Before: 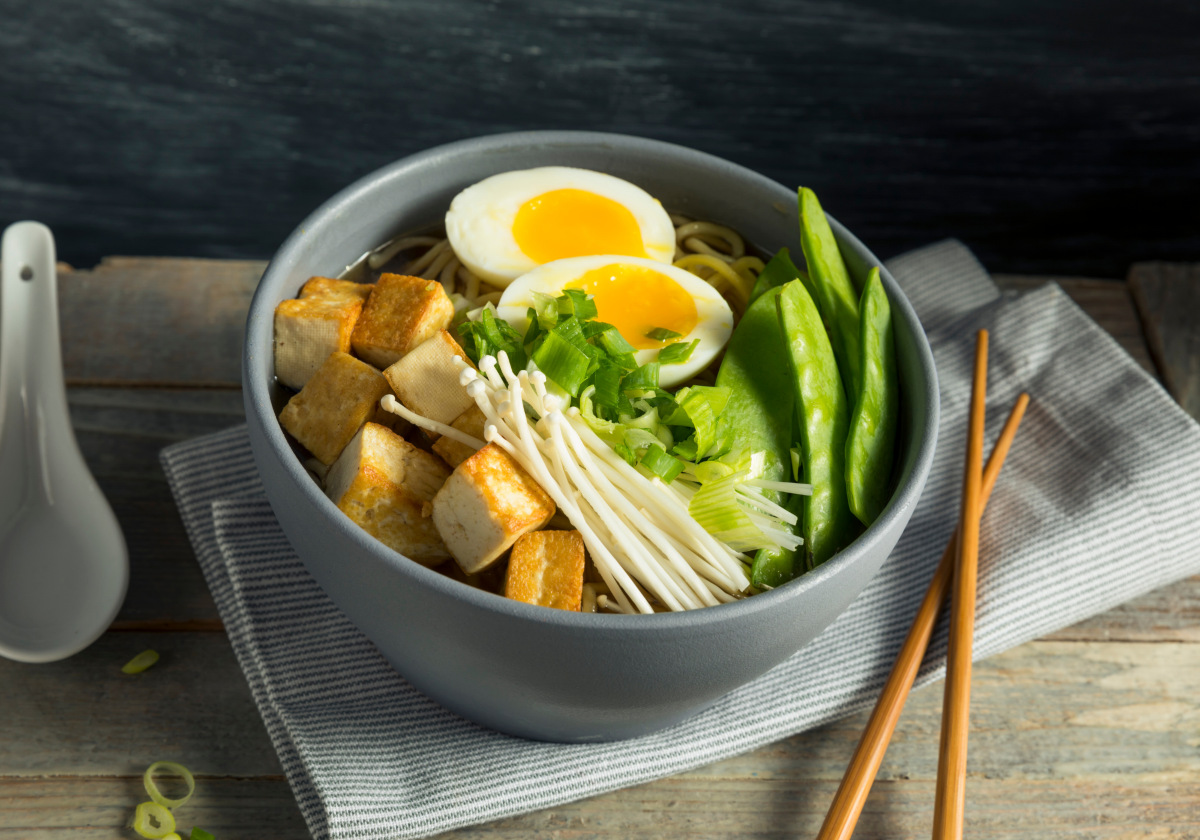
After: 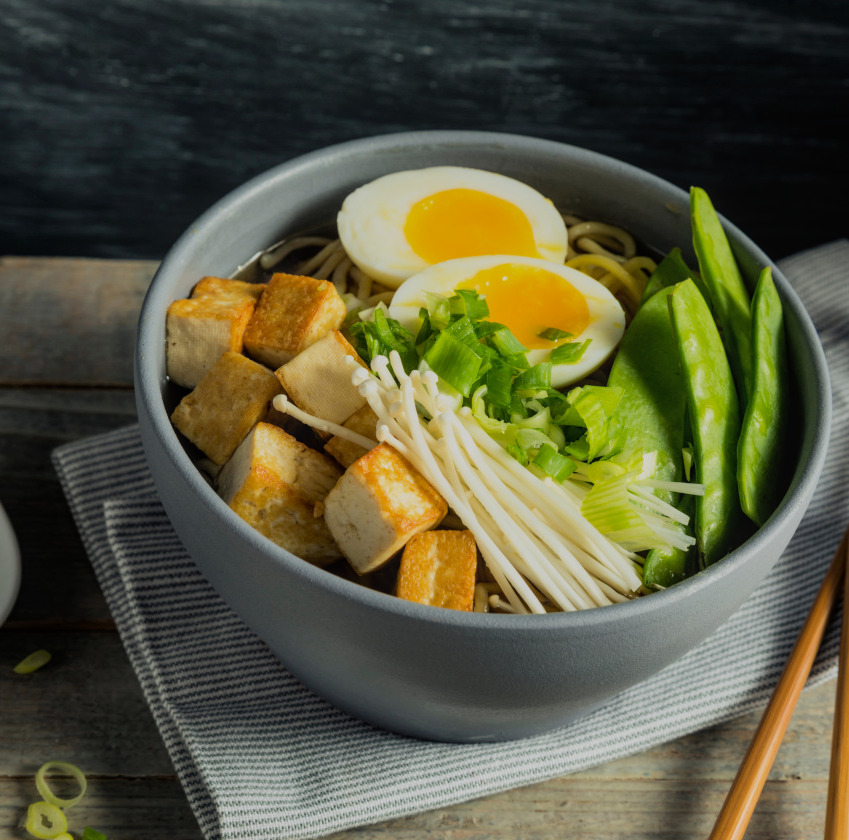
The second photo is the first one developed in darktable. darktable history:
filmic rgb: black relative exposure -7.65 EV, white relative exposure 4.56 EV, hardness 3.61, color science v6 (2022)
crop and rotate: left 9.061%, right 20.142%
local contrast: detail 110%
